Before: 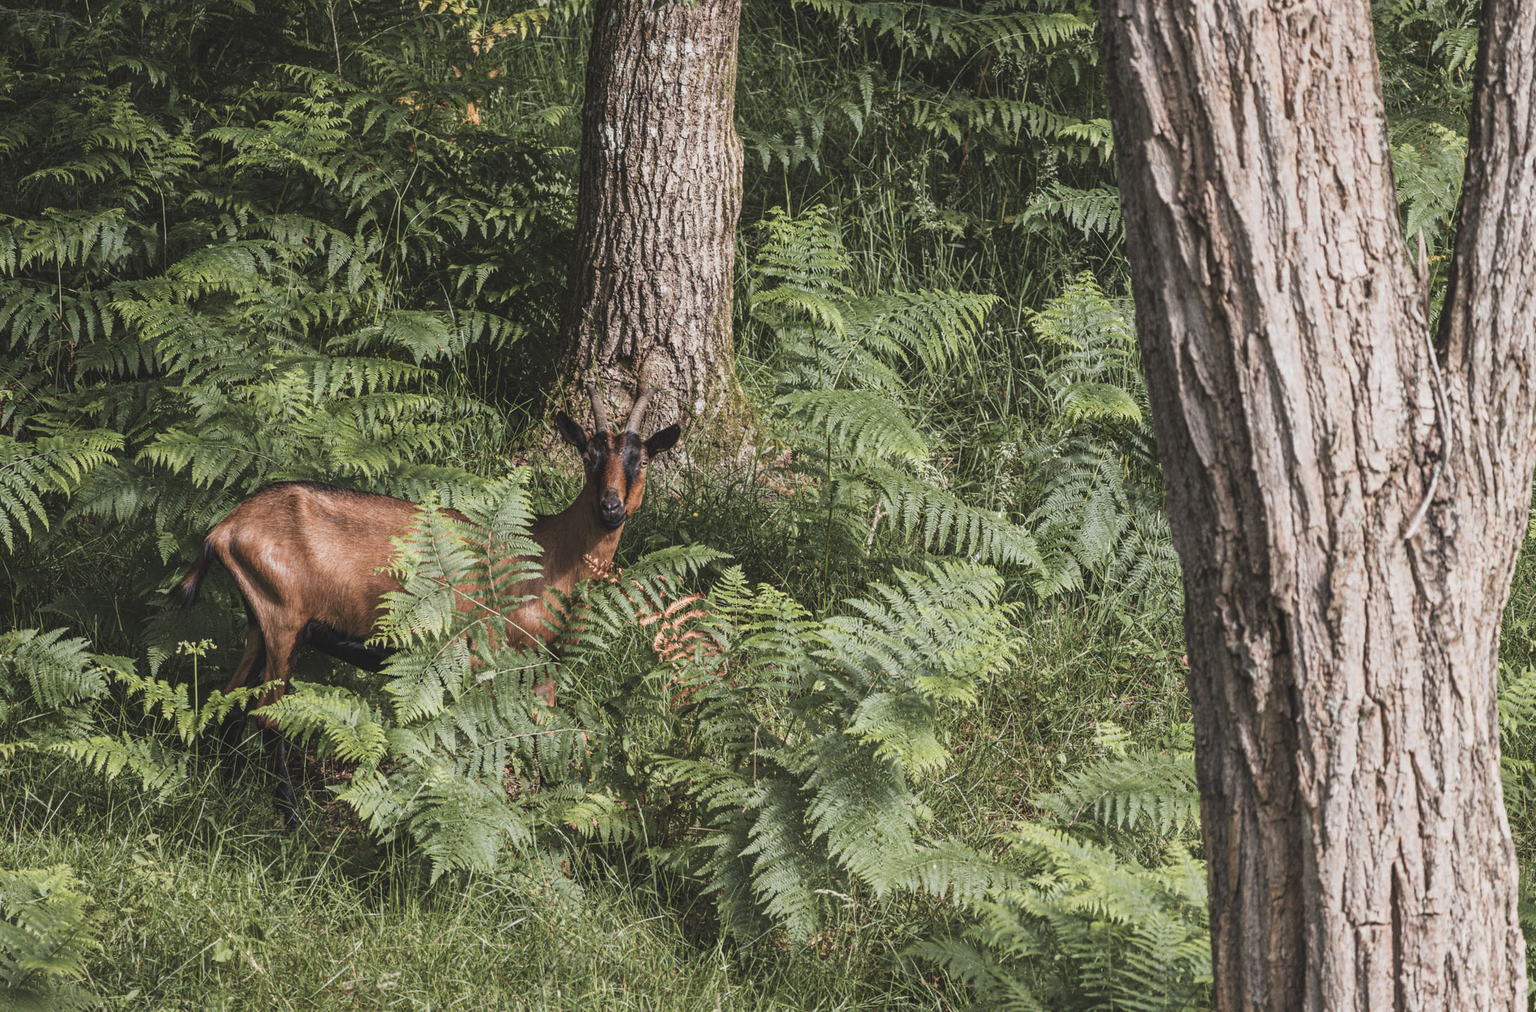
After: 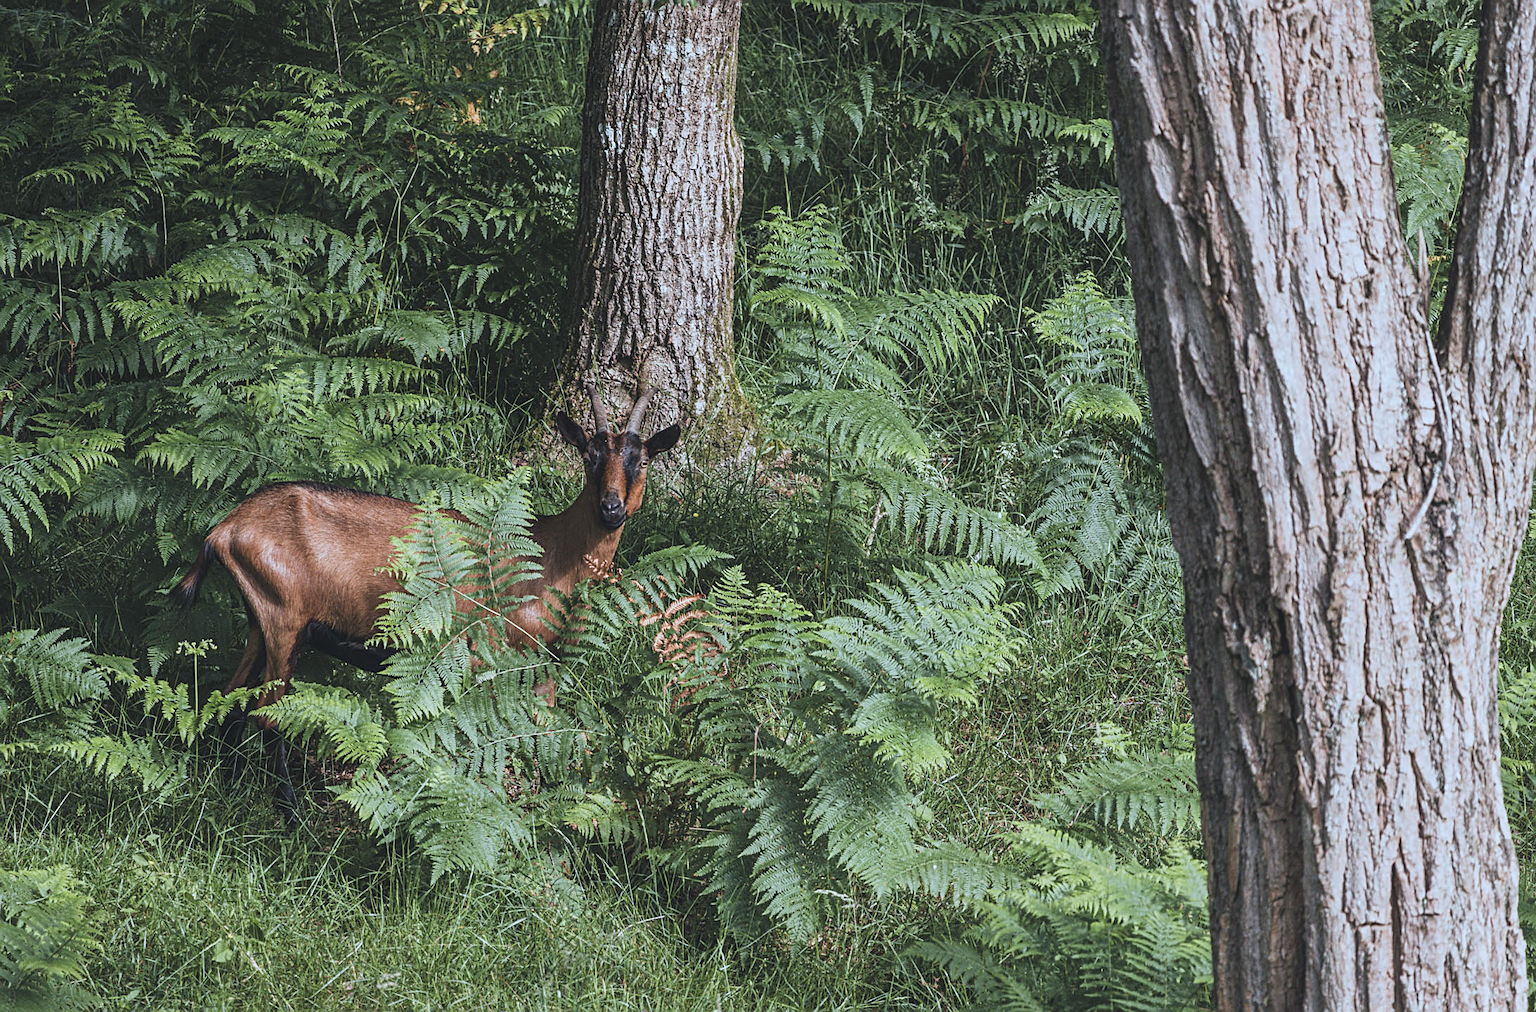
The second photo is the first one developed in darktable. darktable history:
white balance: red 0.924, blue 1.095
sharpen: on, module defaults
